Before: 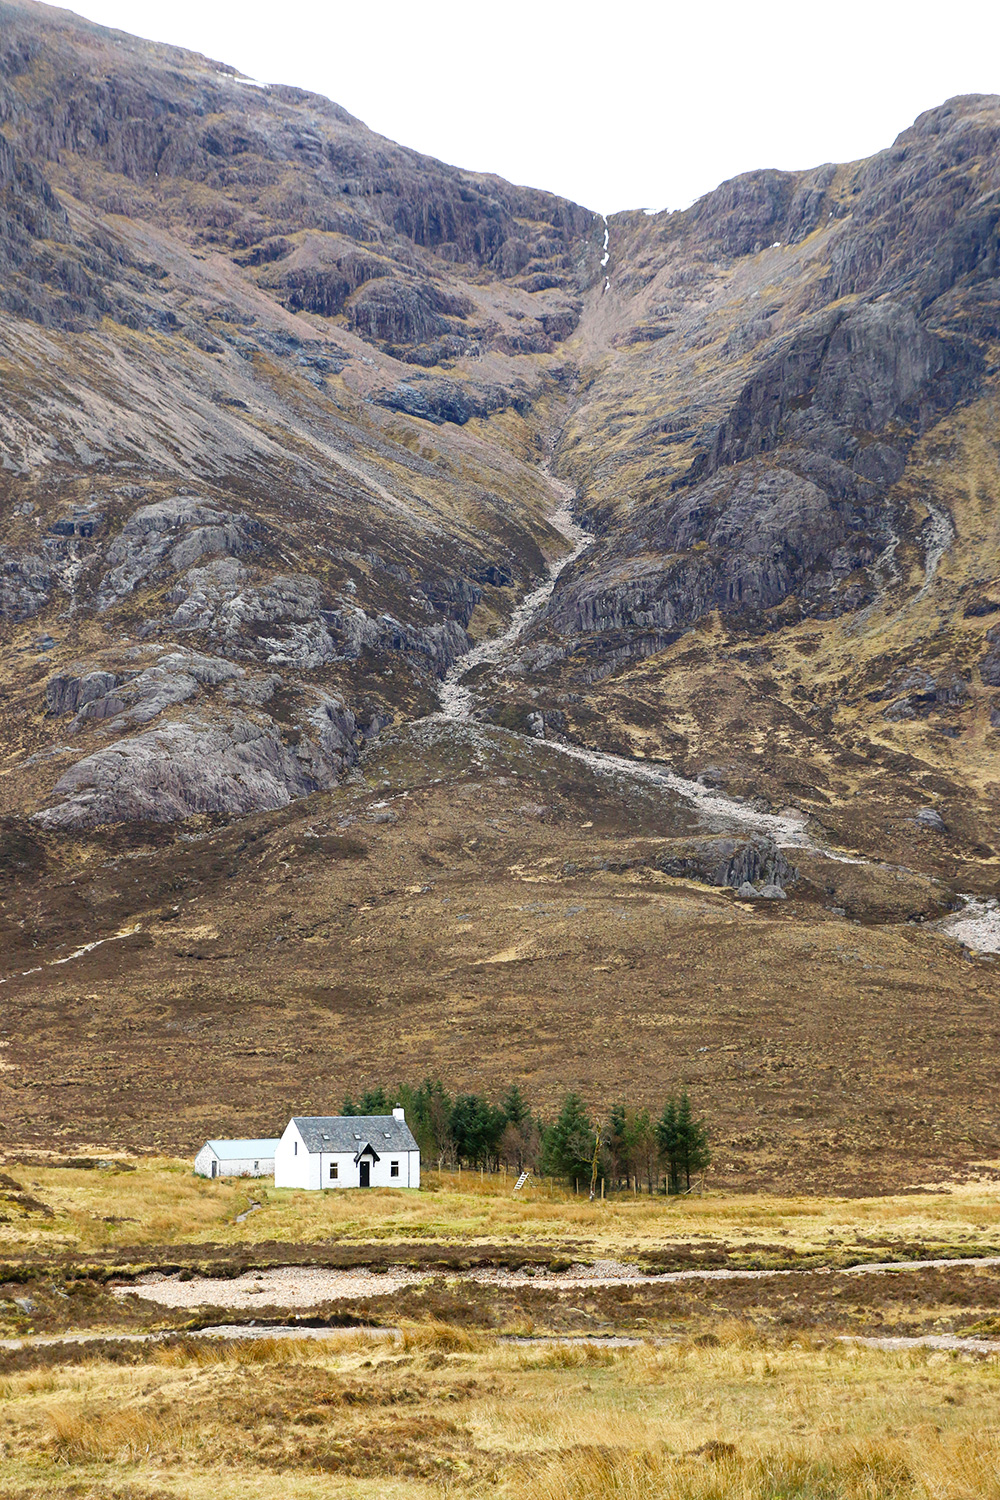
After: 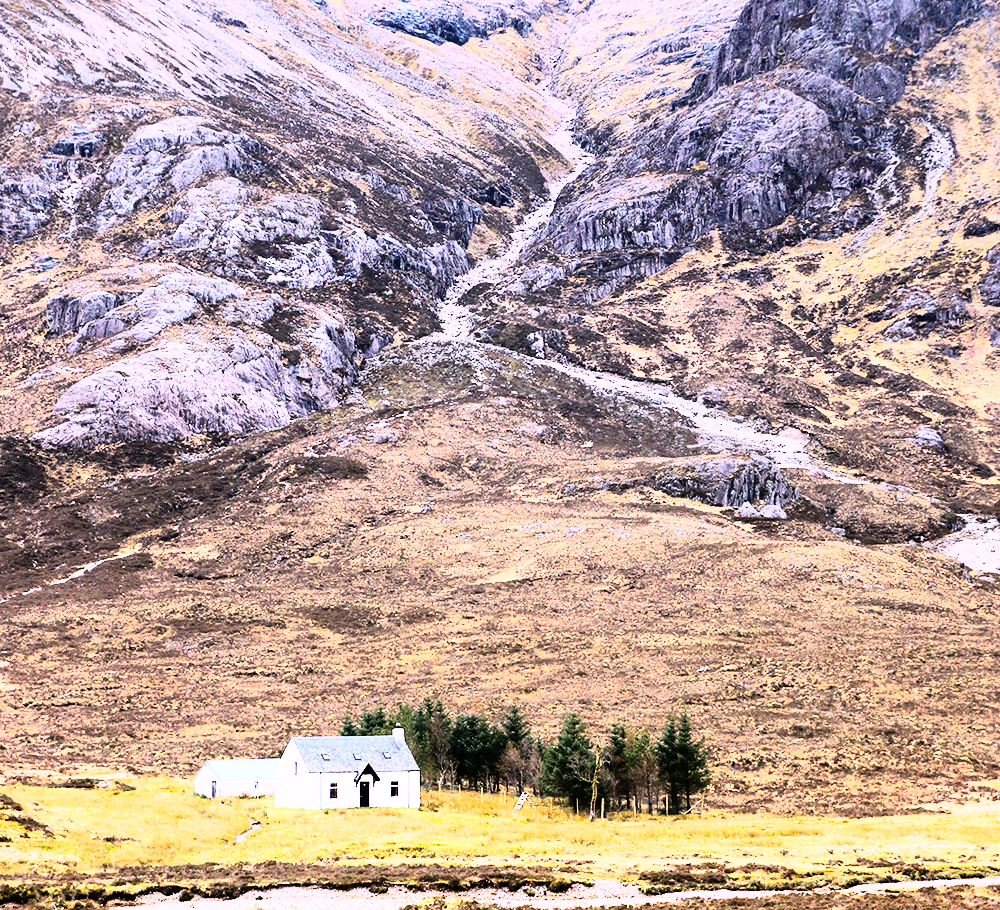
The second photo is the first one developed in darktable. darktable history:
white balance: red 1.042, blue 1.17
crop and rotate: top 25.357%, bottom 13.942%
rgb curve: curves: ch0 [(0, 0) (0.21, 0.15) (0.24, 0.21) (0.5, 0.75) (0.75, 0.96) (0.89, 0.99) (1, 1)]; ch1 [(0, 0.02) (0.21, 0.13) (0.25, 0.2) (0.5, 0.67) (0.75, 0.9) (0.89, 0.97) (1, 1)]; ch2 [(0, 0.02) (0.21, 0.13) (0.25, 0.2) (0.5, 0.67) (0.75, 0.9) (0.89, 0.97) (1, 1)], compensate middle gray true
tone equalizer: -8 EV -0.417 EV, -7 EV -0.389 EV, -6 EV -0.333 EV, -5 EV -0.222 EV, -3 EV 0.222 EV, -2 EV 0.333 EV, -1 EV 0.389 EV, +0 EV 0.417 EV, edges refinement/feathering 500, mask exposure compensation -1.57 EV, preserve details no
